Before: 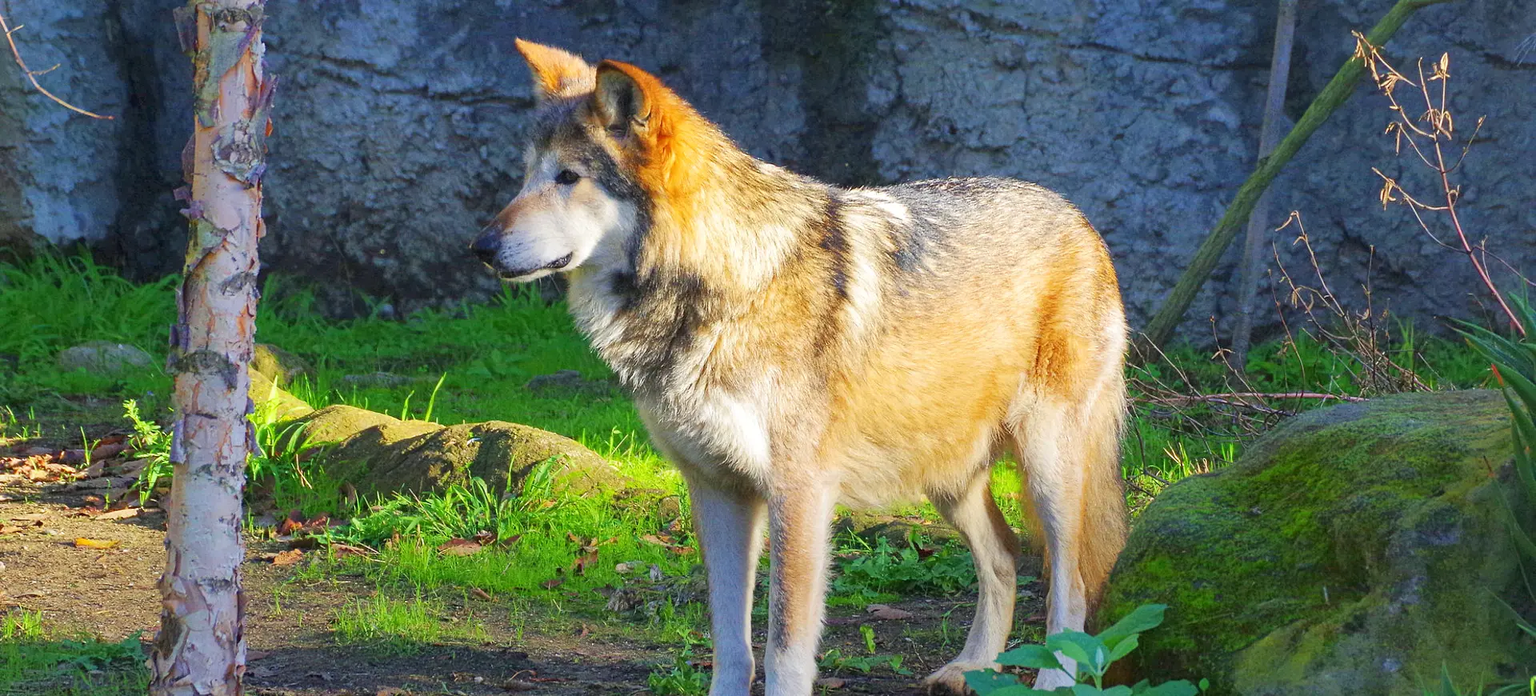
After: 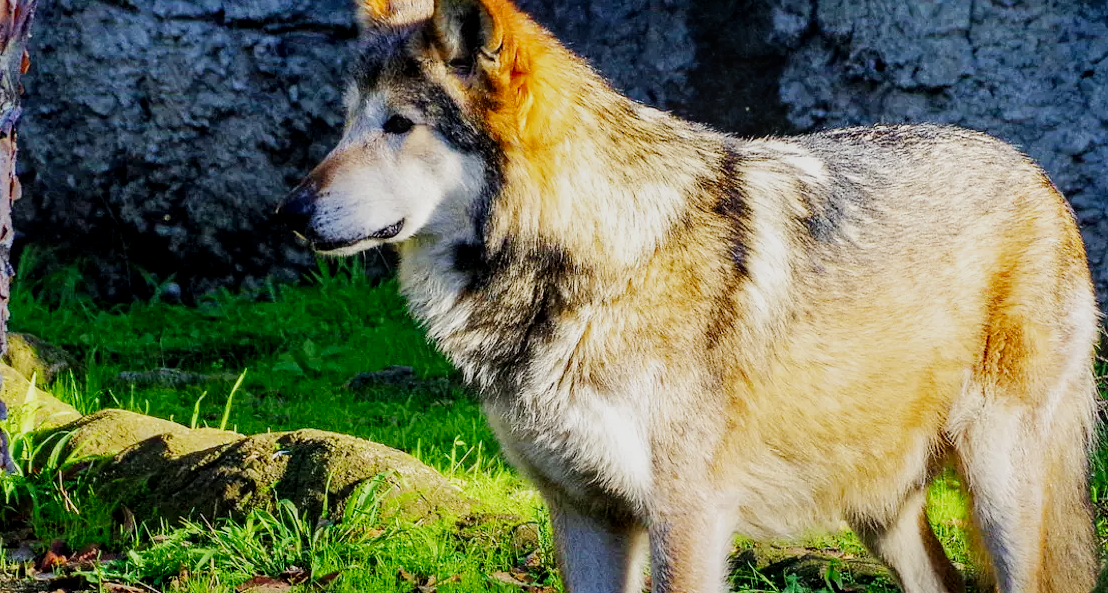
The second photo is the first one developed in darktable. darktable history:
tone equalizer: -8 EV -0.75 EV, -7 EV -0.7 EV, -6 EV -0.6 EV, -5 EV -0.4 EV, -3 EV 0.4 EV, -2 EV 0.6 EV, -1 EV 0.7 EV, +0 EV 0.75 EV, edges refinement/feathering 500, mask exposure compensation -1.57 EV, preserve details no
crop: left 16.202%, top 11.208%, right 26.045%, bottom 20.557%
filmic rgb: middle gray luminance 29%, black relative exposure -10.3 EV, white relative exposure 5.5 EV, threshold 6 EV, target black luminance 0%, hardness 3.95, latitude 2.04%, contrast 1.132, highlights saturation mix 5%, shadows ↔ highlights balance 15.11%, add noise in highlights 0, preserve chrominance no, color science v3 (2019), use custom middle-gray values true, iterations of high-quality reconstruction 0, contrast in highlights soft, enable highlight reconstruction true
white balance: emerald 1
local contrast: on, module defaults
